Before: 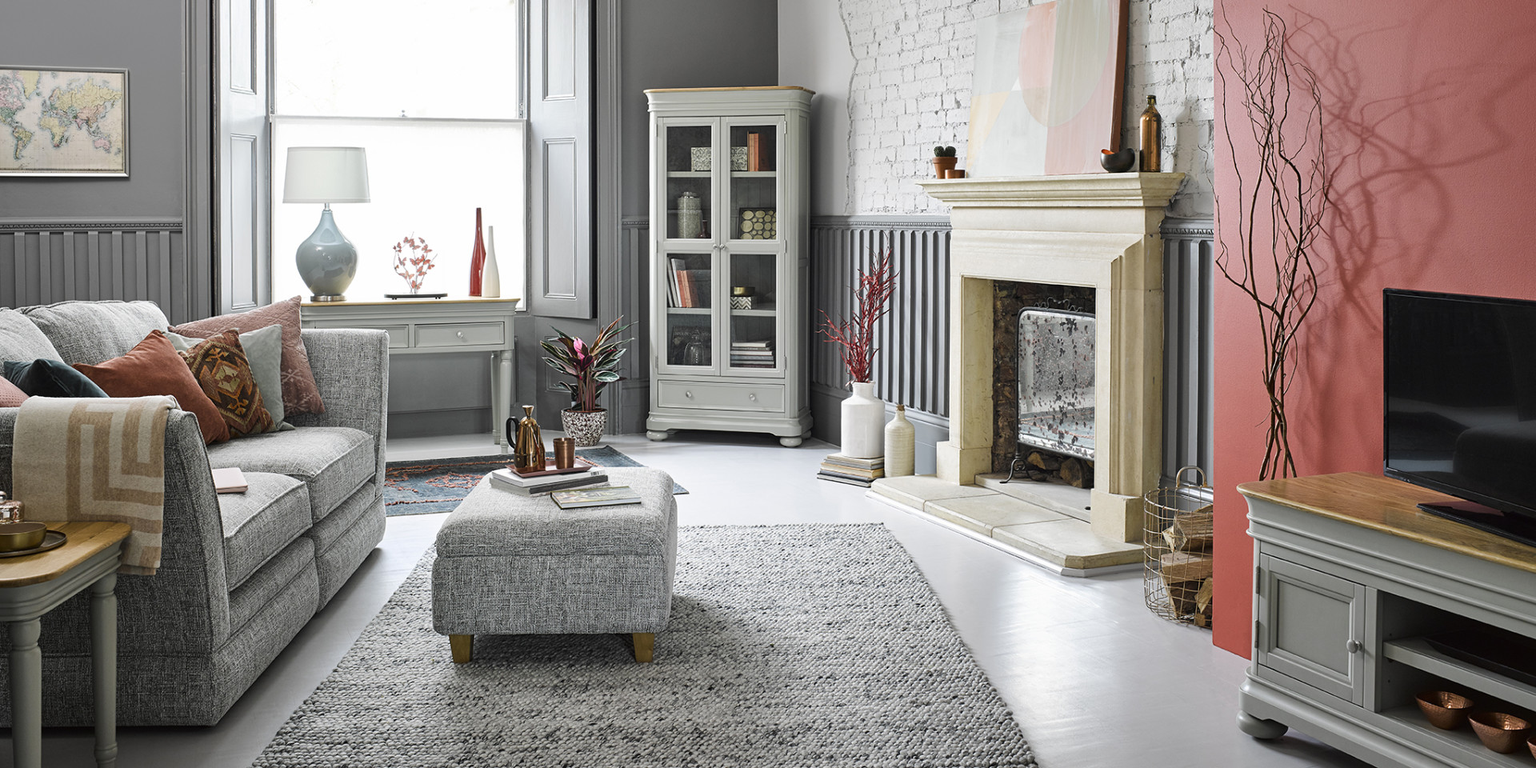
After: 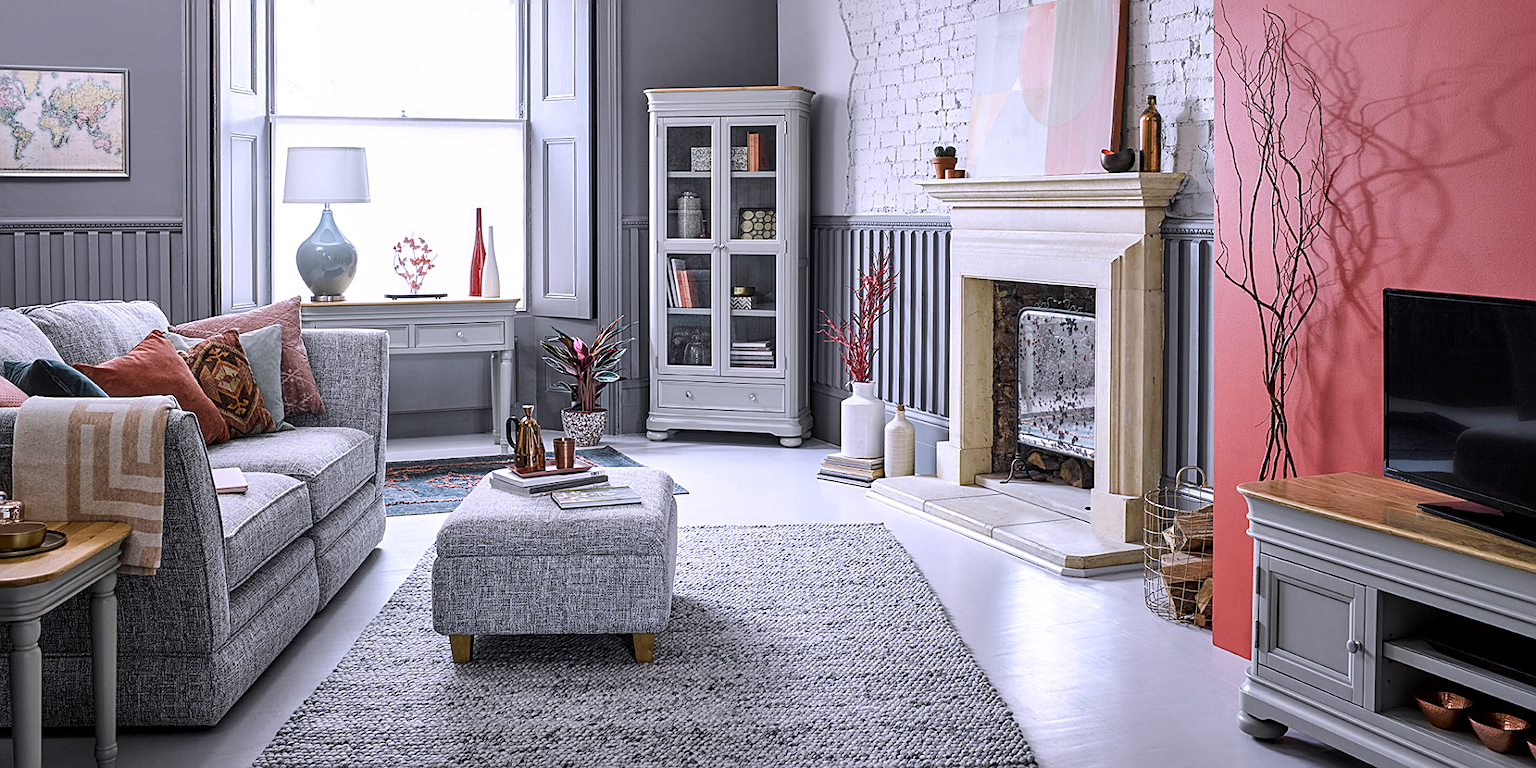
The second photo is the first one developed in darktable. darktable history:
color calibration: illuminant as shot in camera, x 0.362, y 0.385, temperature 4548.01 K
sharpen: on, module defaults
local contrast: on, module defaults
